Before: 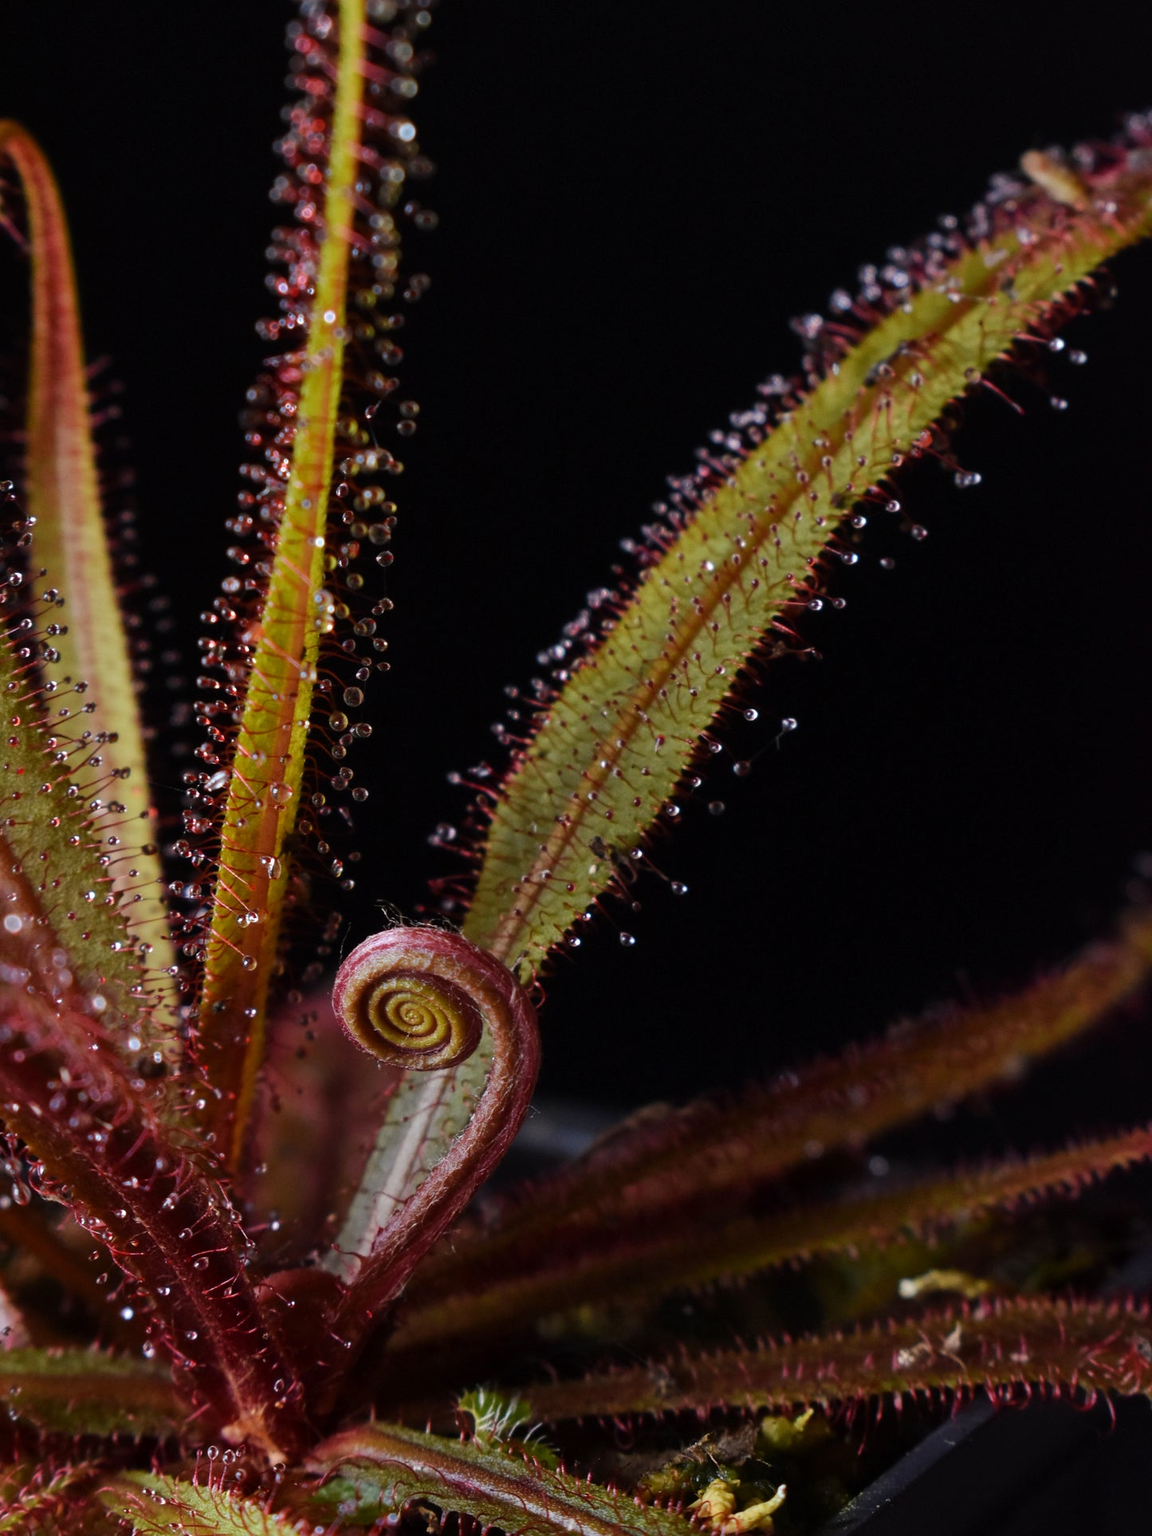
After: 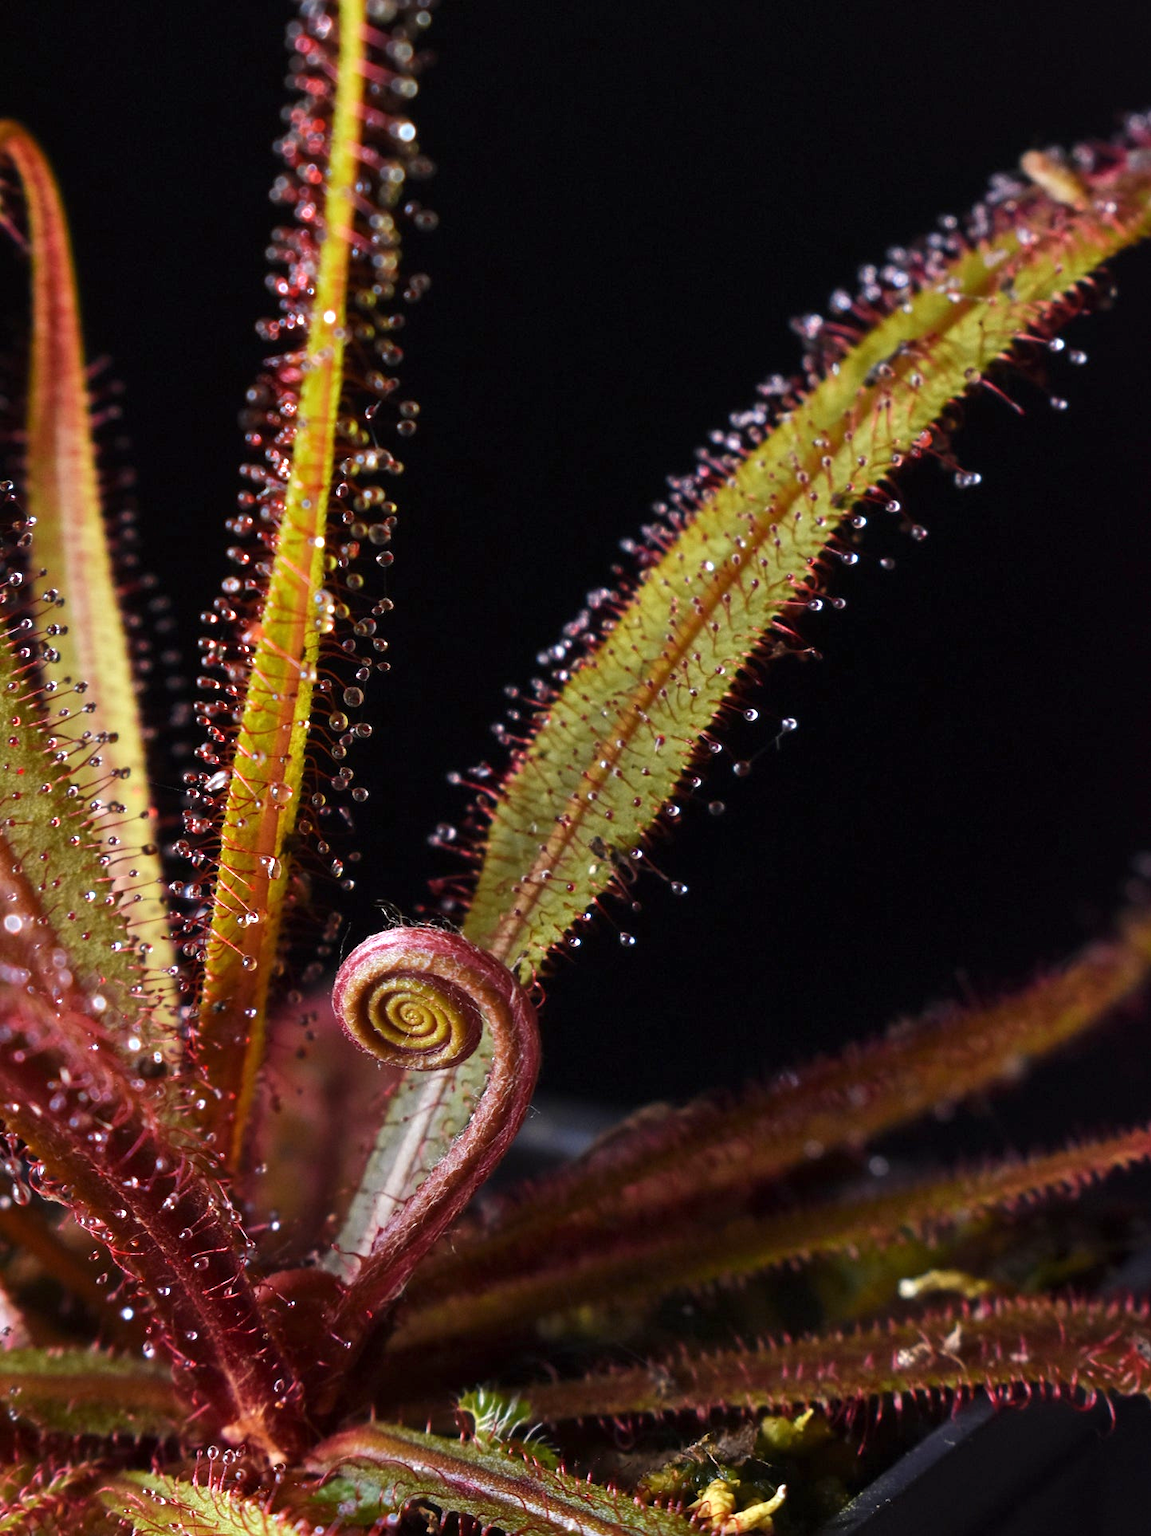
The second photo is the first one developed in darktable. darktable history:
exposure: exposure 0.756 EV, compensate highlight preservation false
tone equalizer: edges refinement/feathering 500, mask exposure compensation -1.57 EV, preserve details no
